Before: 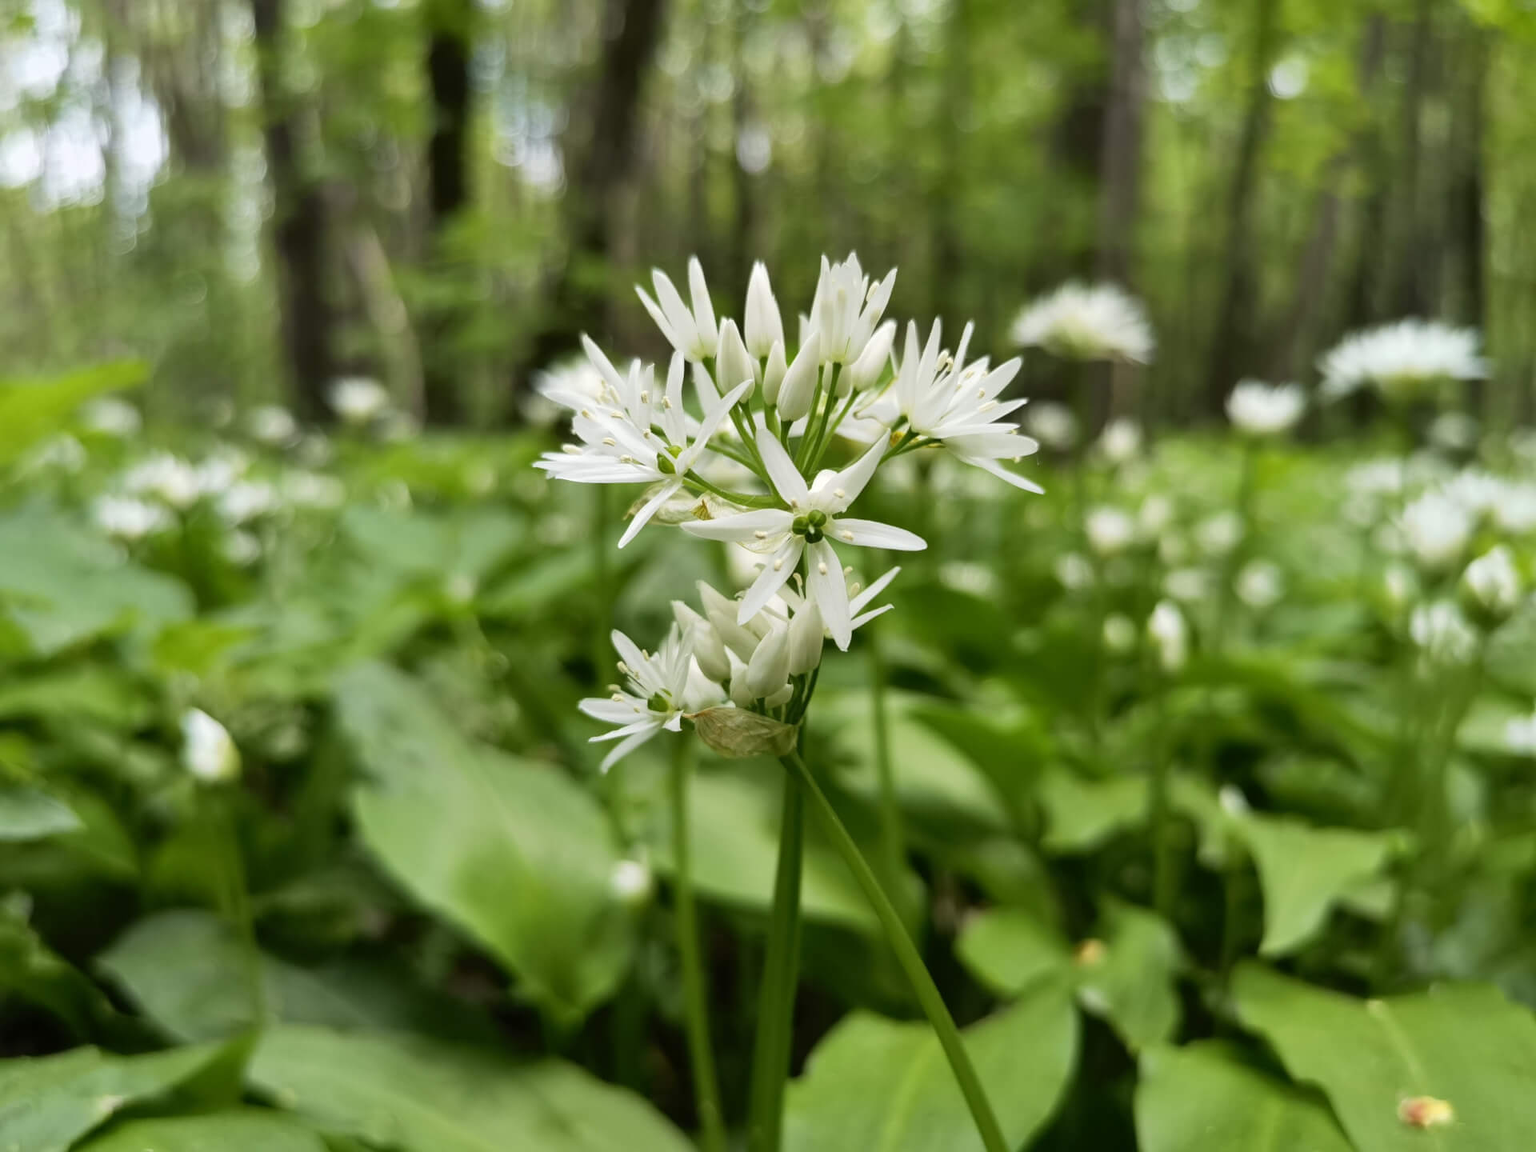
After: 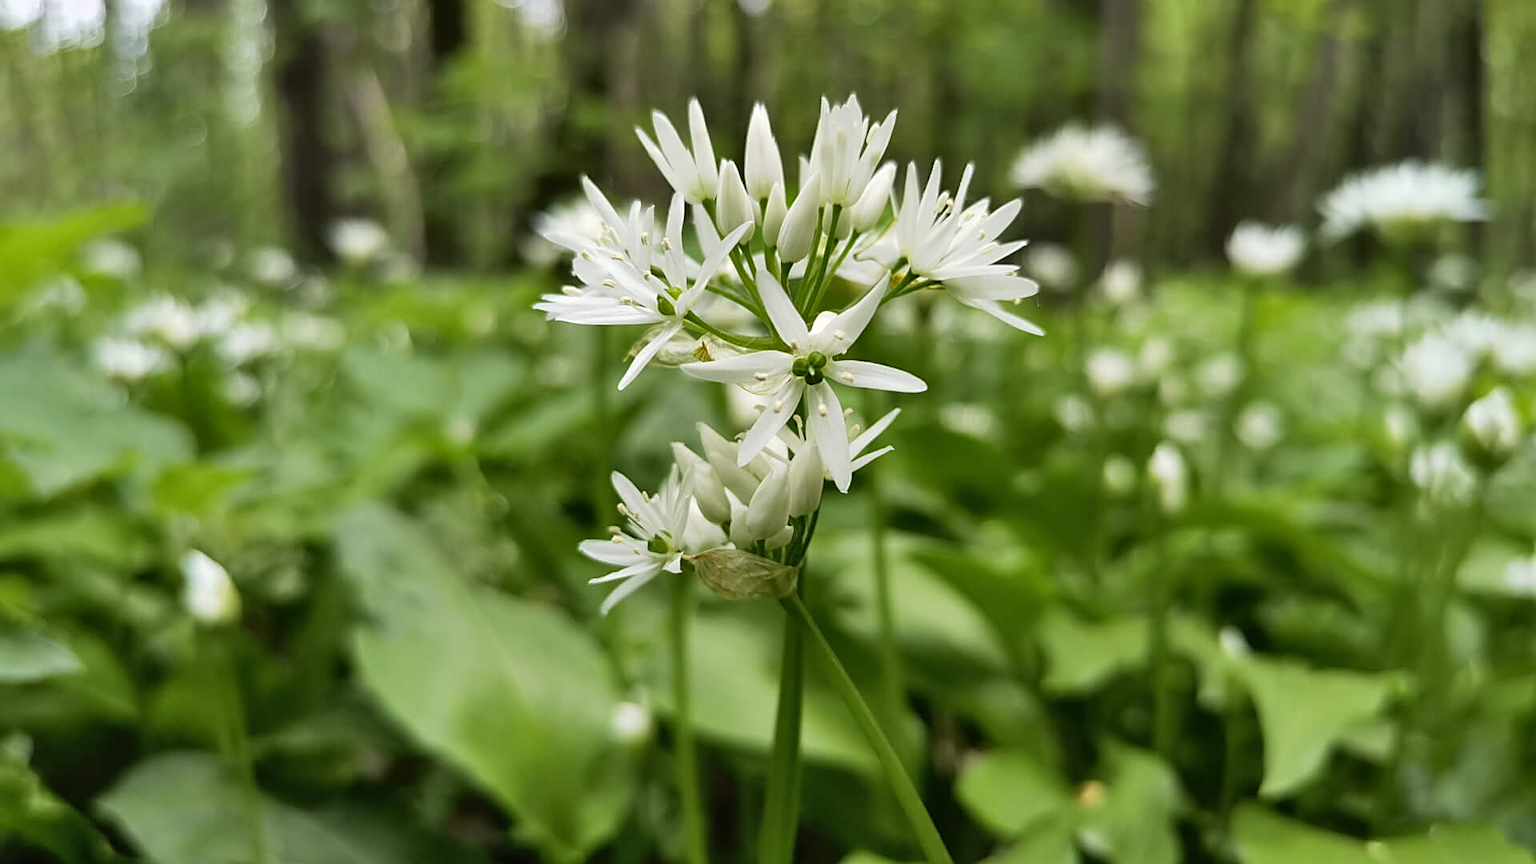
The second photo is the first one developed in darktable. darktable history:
shadows and highlights: soften with gaussian
sharpen: on, module defaults
crop: top 13.819%, bottom 11.169%
